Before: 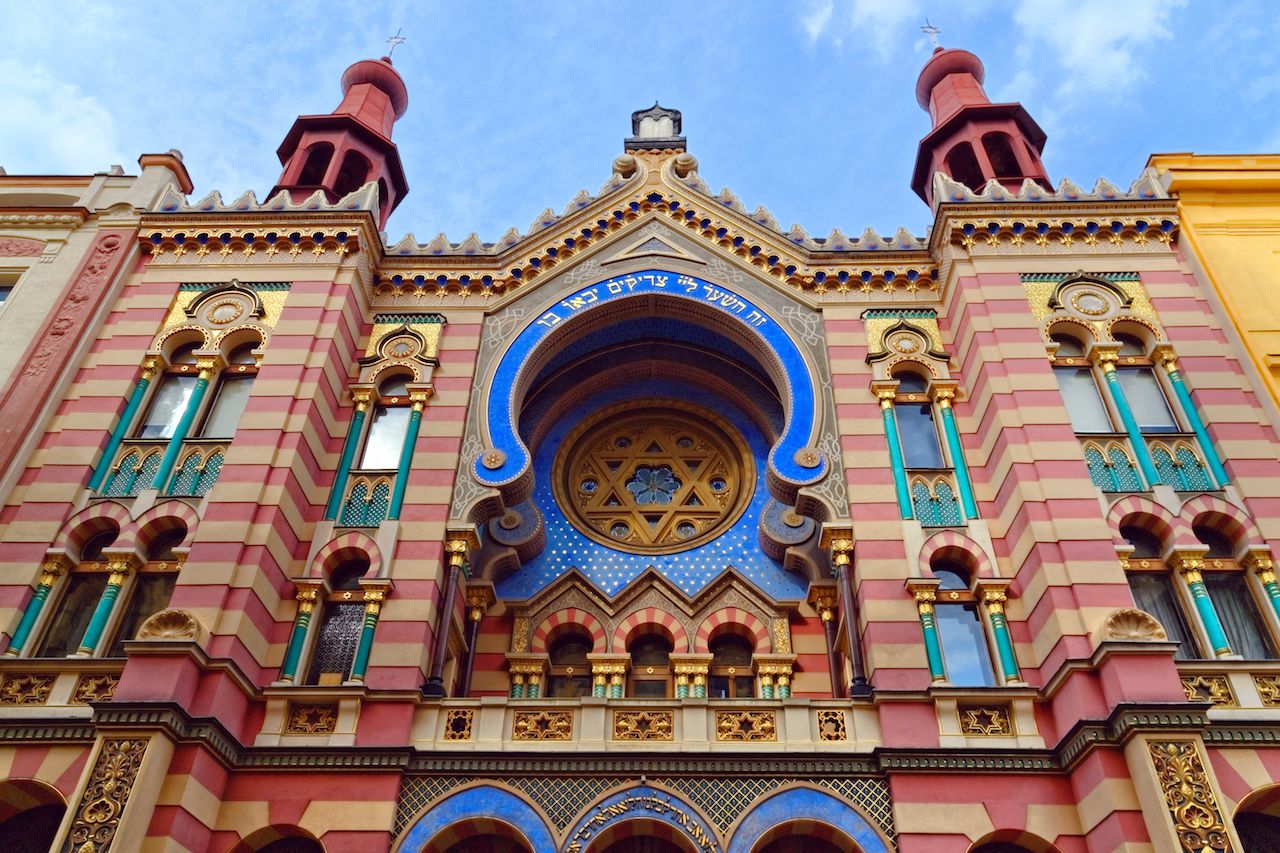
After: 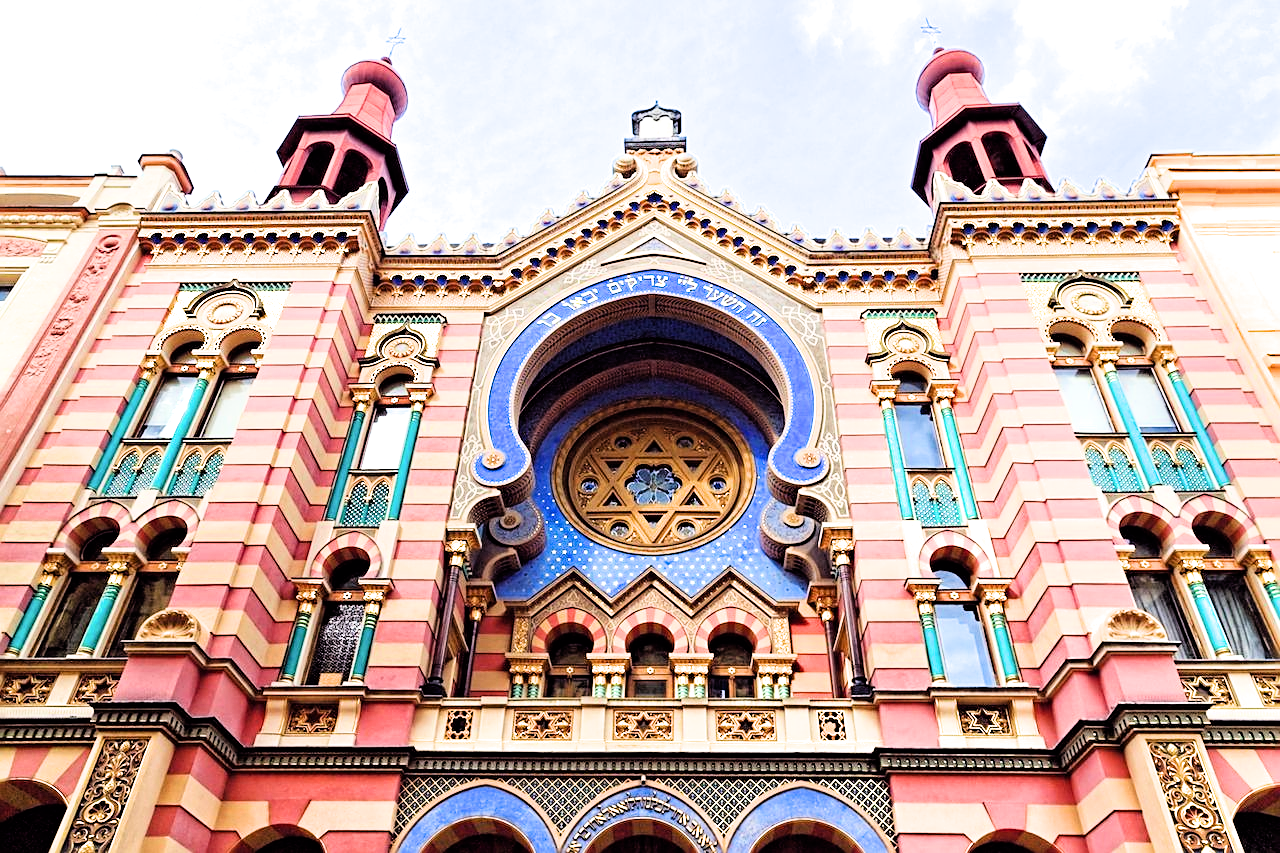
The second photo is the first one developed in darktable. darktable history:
sharpen: on, module defaults
filmic rgb: black relative exposure -4 EV, white relative exposure 3 EV, hardness 3.02, contrast 1.5
exposure: black level correction 0, exposure 1.3 EV, compensate exposure bias true, compensate highlight preservation false
